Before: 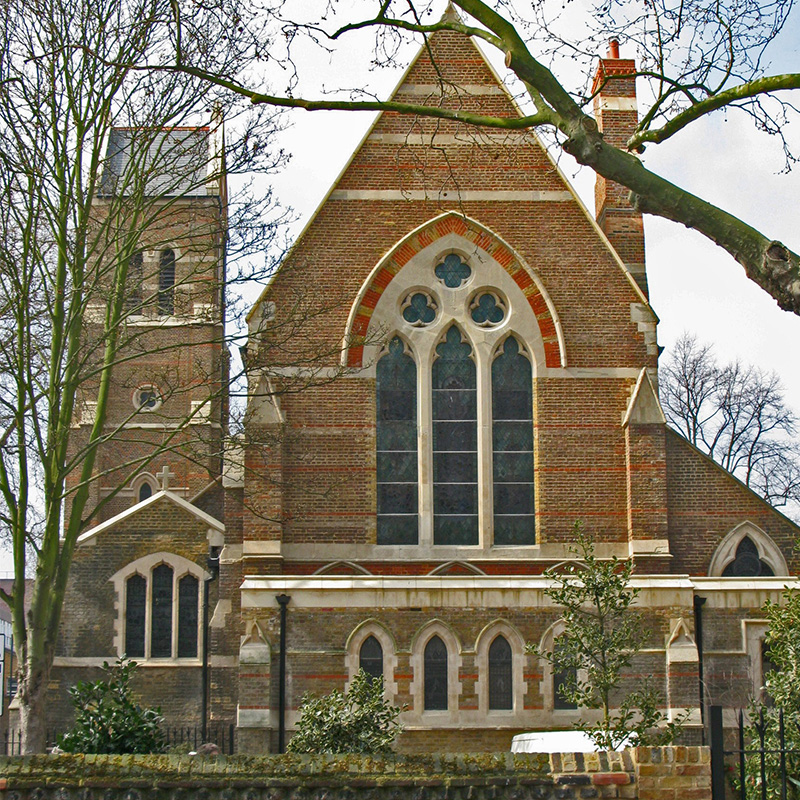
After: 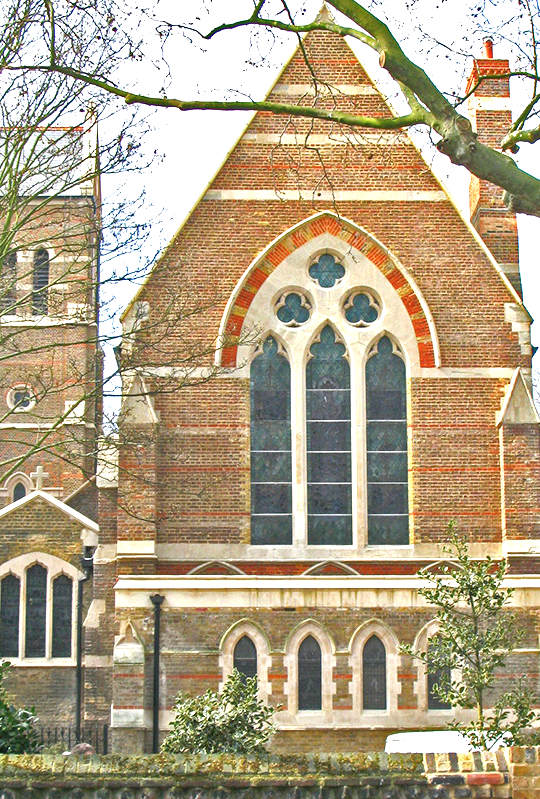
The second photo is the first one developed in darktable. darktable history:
crop and rotate: left 15.756%, right 16.685%
tone equalizer: on, module defaults
color correction: highlights a* -0.072, highlights b* -5.26, shadows a* -0.123, shadows b* -0.105
exposure: black level correction 0, exposure 1.385 EV, compensate exposure bias true, compensate highlight preservation false
